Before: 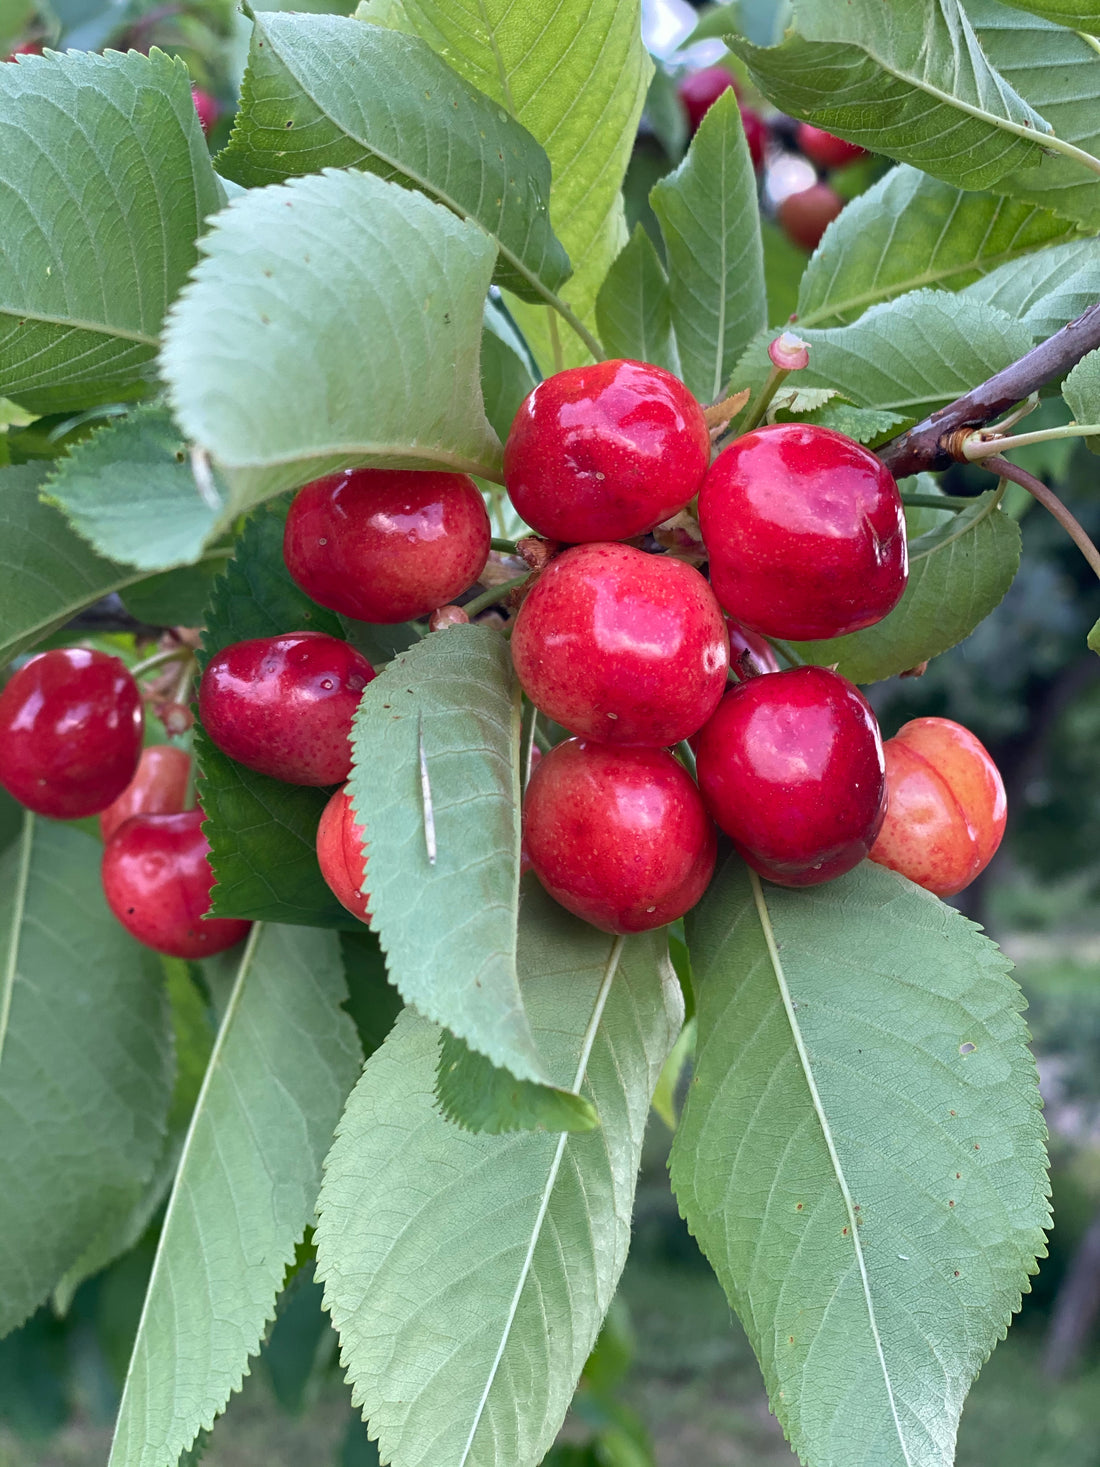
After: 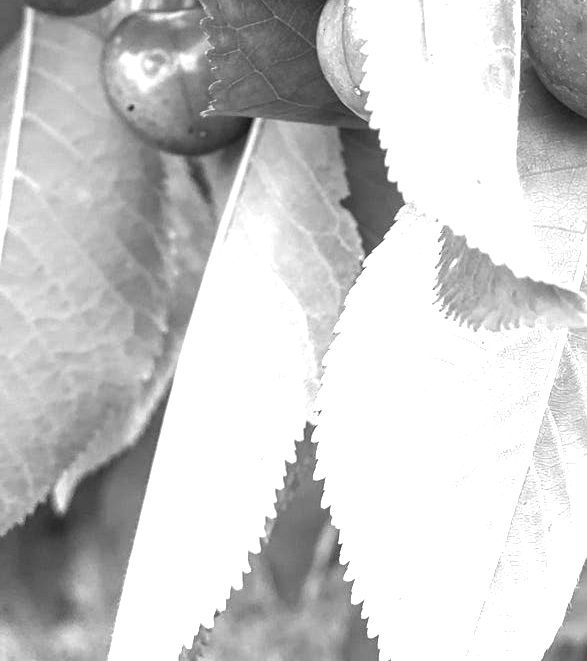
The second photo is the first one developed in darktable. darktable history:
crop and rotate: top 54.778%, right 46.61%, bottom 0.159%
exposure: black level correction 0, exposure 1.5 EV, compensate exposure bias true, compensate highlight preservation false
local contrast: detail 150%
monochrome: a -71.75, b 75.82
color balance rgb: shadows lift › chroma 2%, shadows lift › hue 250°, power › hue 326.4°, highlights gain › chroma 2%, highlights gain › hue 64.8°, global offset › luminance 0.5%, global offset › hue 58.8°, perceptual saturation grading › highlights -25%, perceptual saturation grading › shadows 30%, global vibrance 15%
